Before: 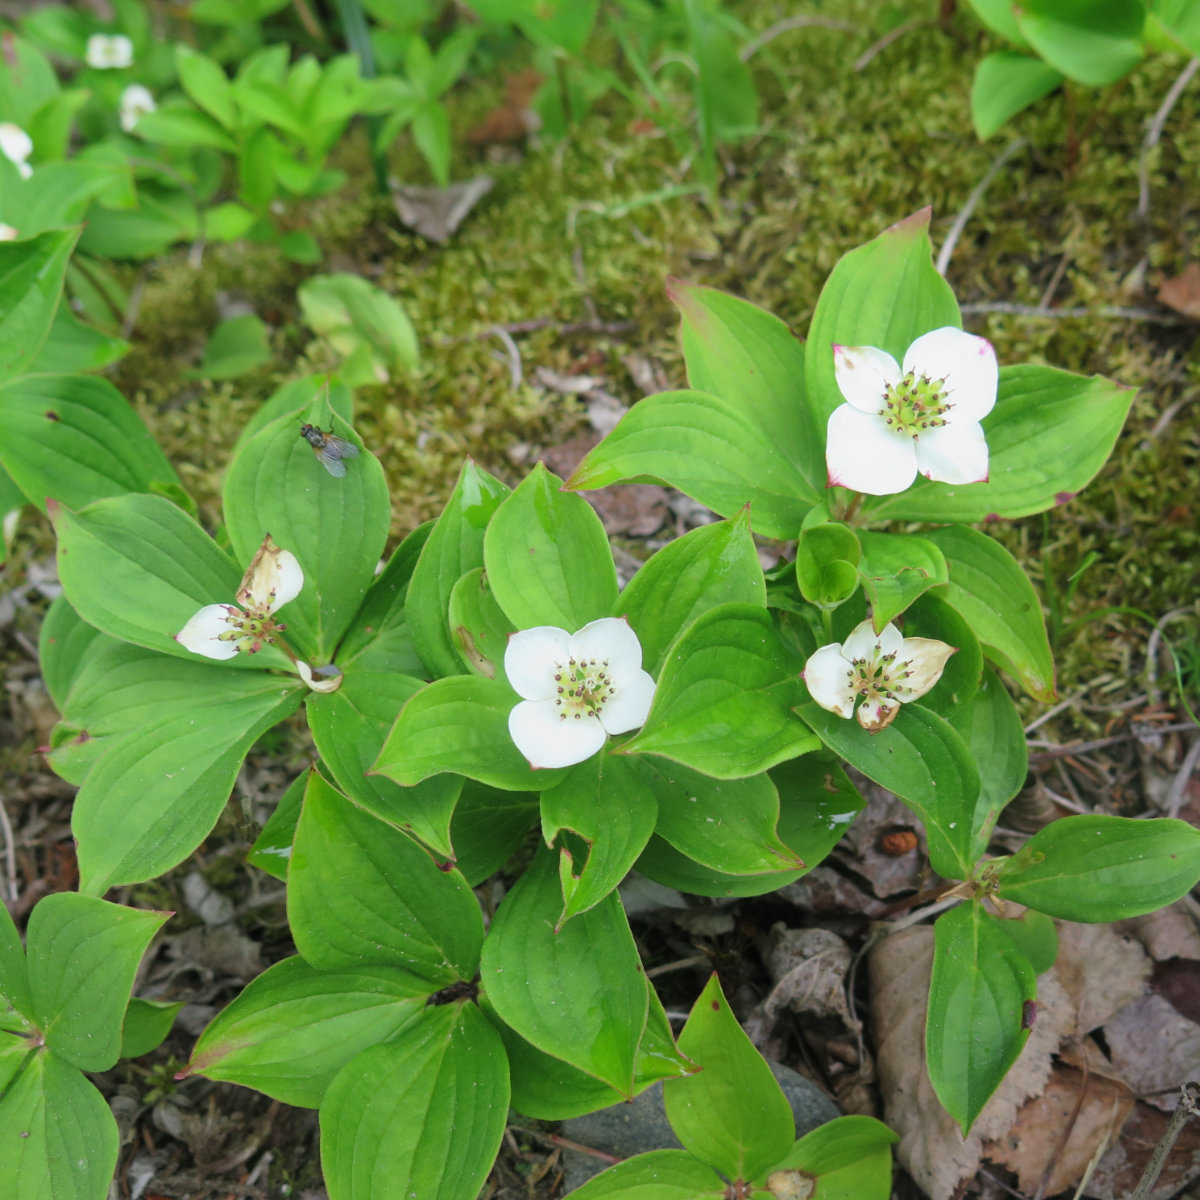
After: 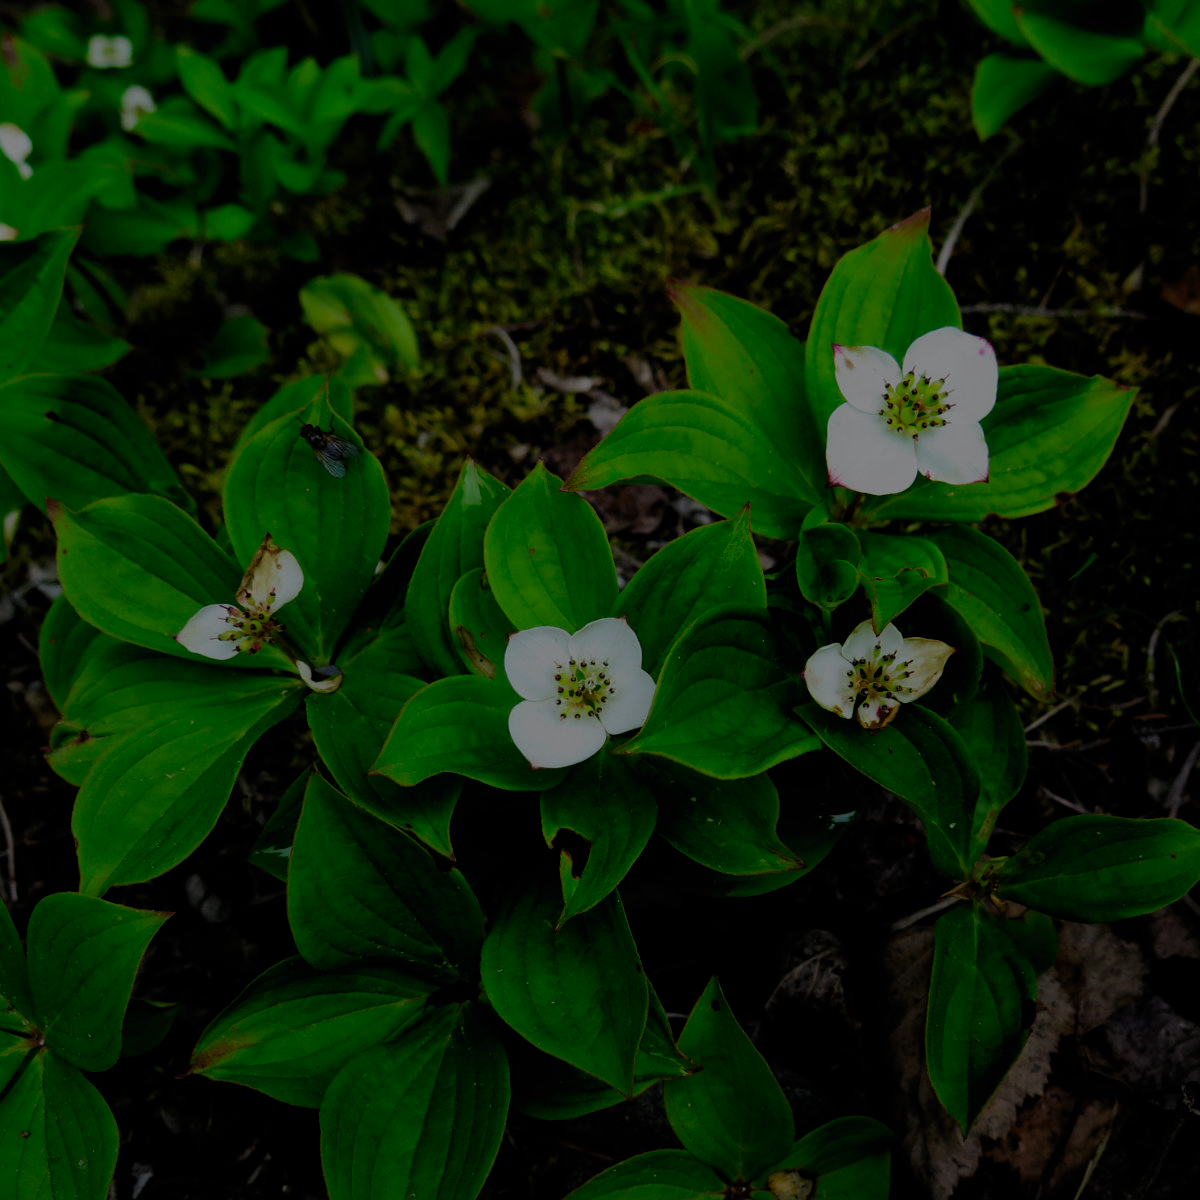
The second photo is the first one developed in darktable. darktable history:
filmic rgb: black relative exposure -3.61 EV, white relative exposure 2.14 EV, hardness 3.65, preserve chrominance no, color science v5 (2021), iterations of high-quality reconstruction 0
exposure: exposure -2.072 EV, compensate highlight preservation false
